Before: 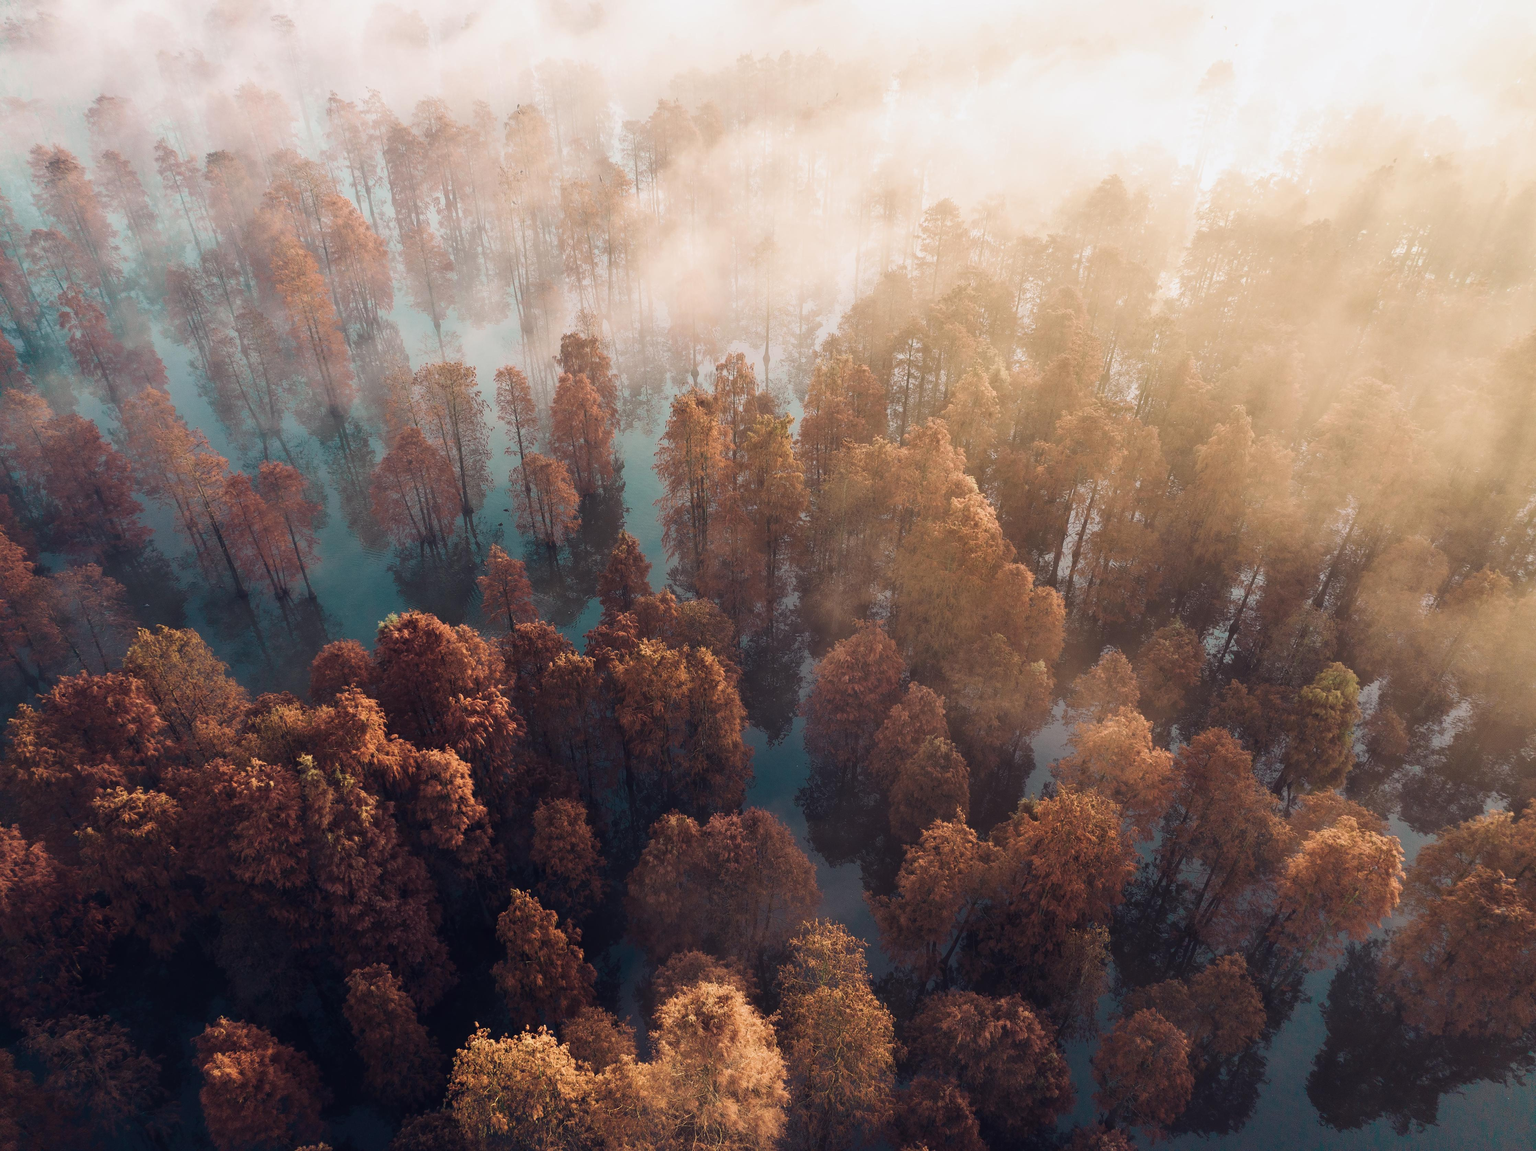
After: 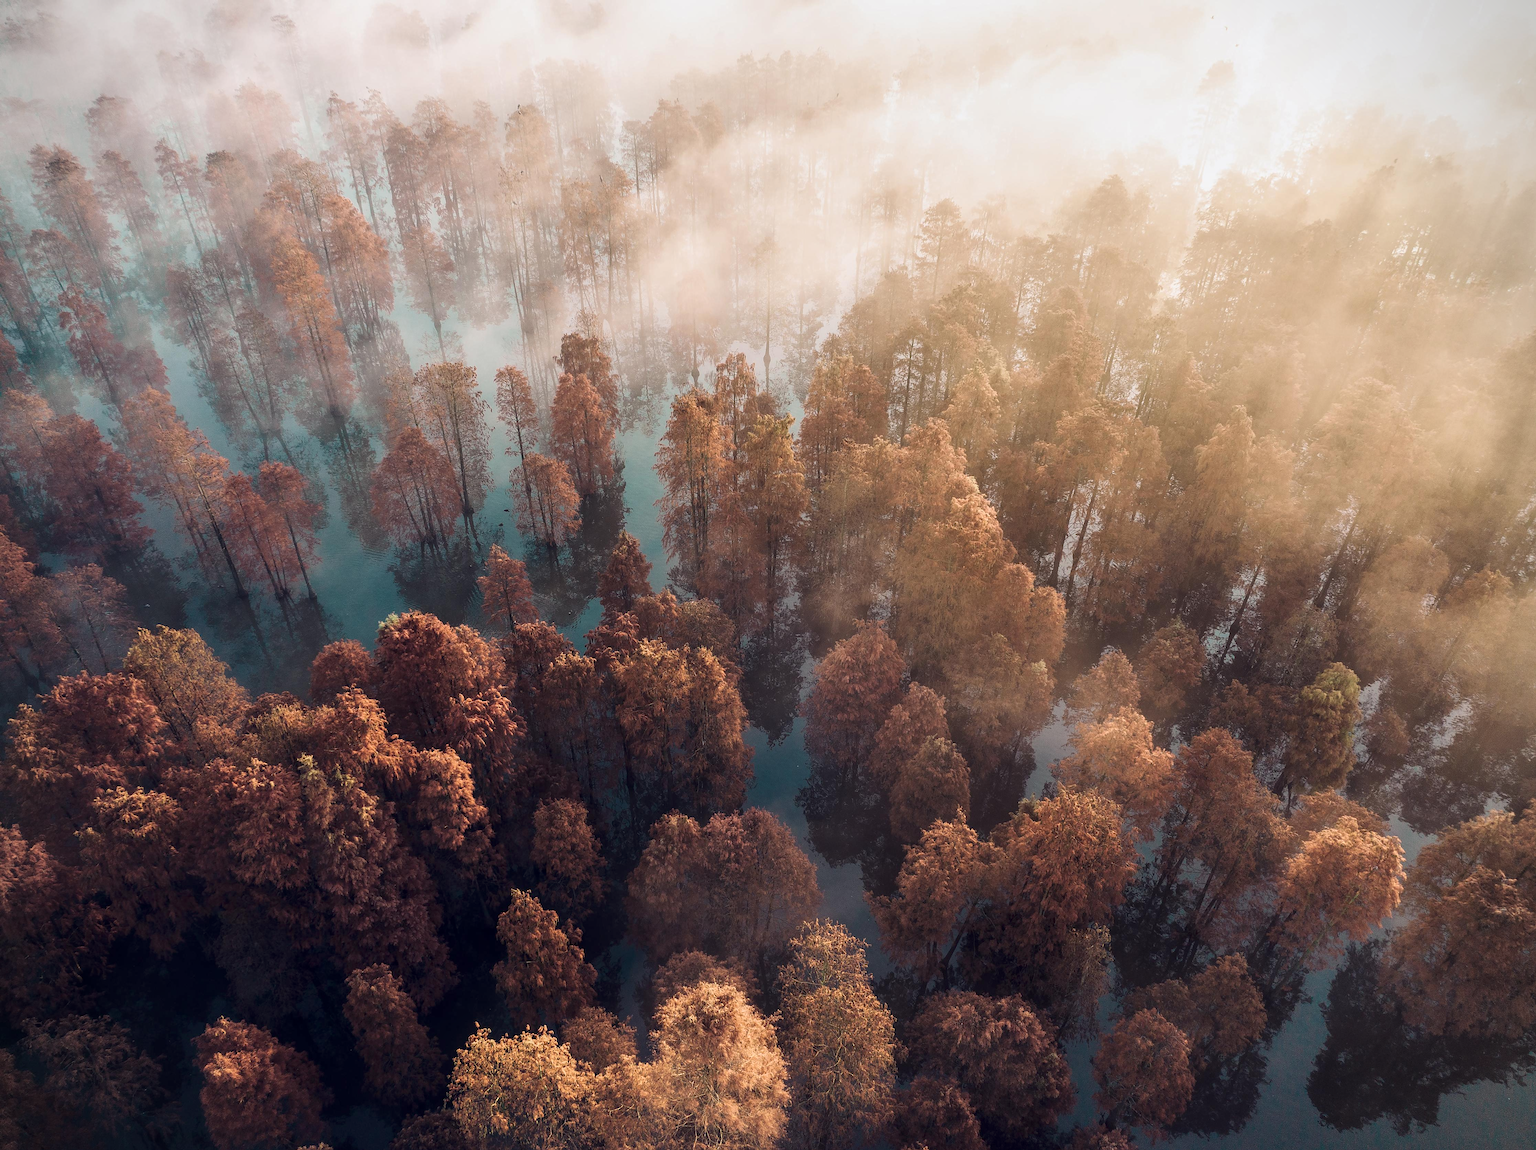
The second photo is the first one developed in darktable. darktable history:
vignetting: fall-off start 92.69%
local contrast: detail 130%
sharpen: radius 1.854, amount 0.404, threshold 1.678
tone equalizer: -7 EV 0.211 EV, -6 EV 0.128 EV, -5 EV 0.086 EV, -4 EV 0.05 EV, -2 EV -0.021 EV, -1 EV -0.053 EV, +0 EV -0.081 EV, mask exposure compensation -0.503 EV
